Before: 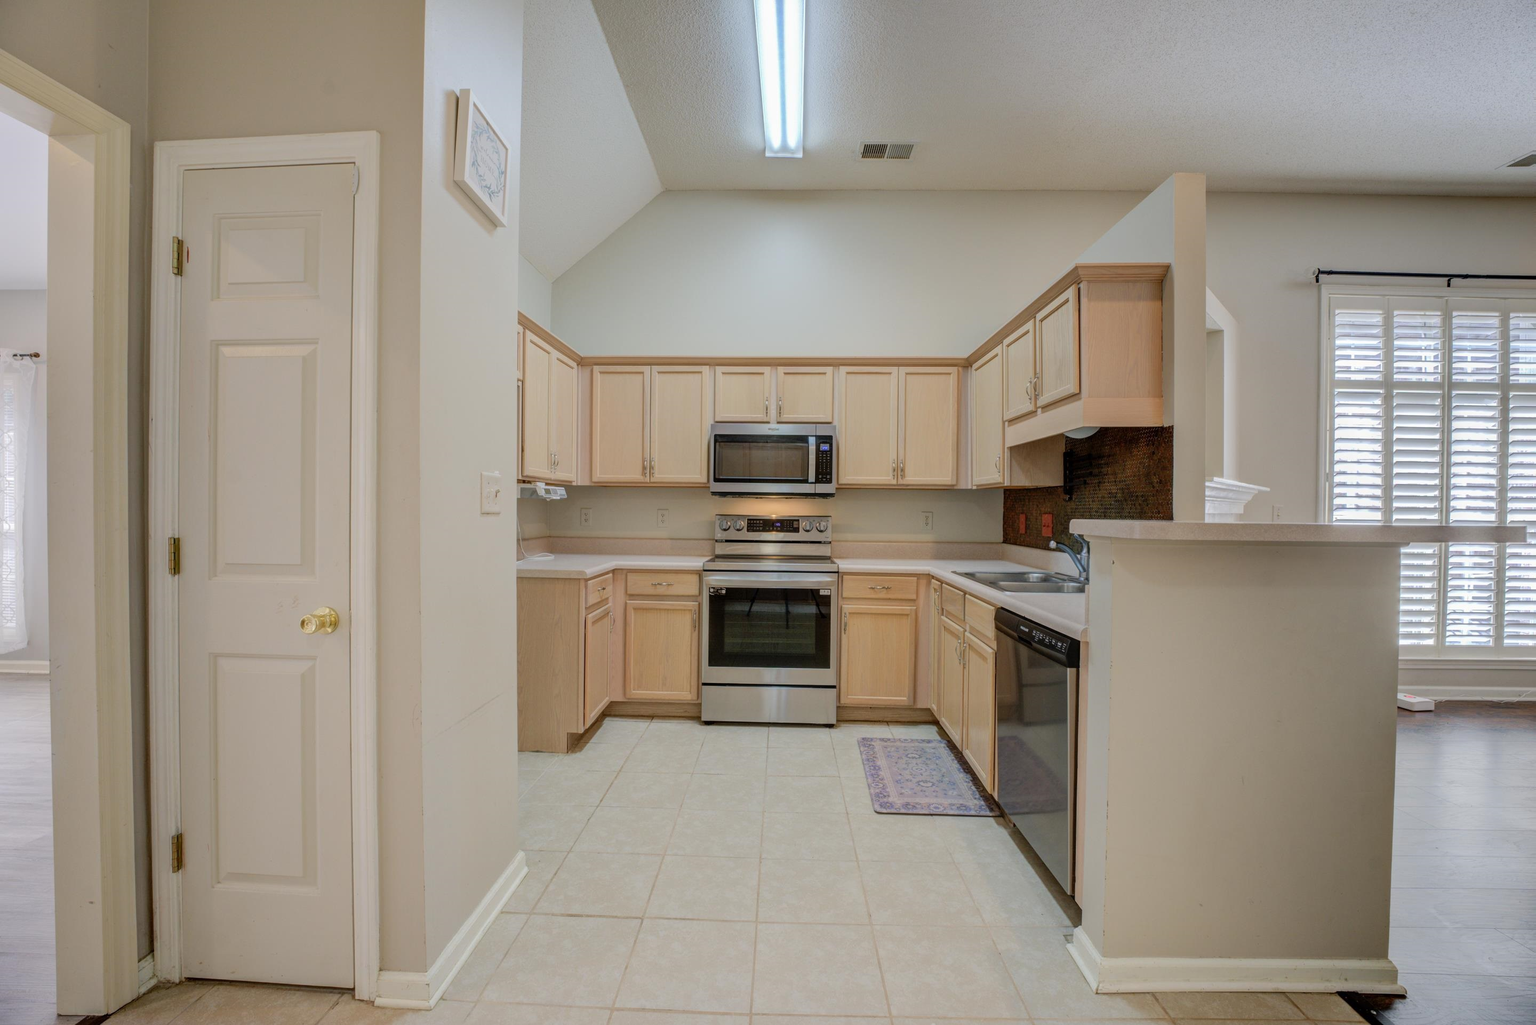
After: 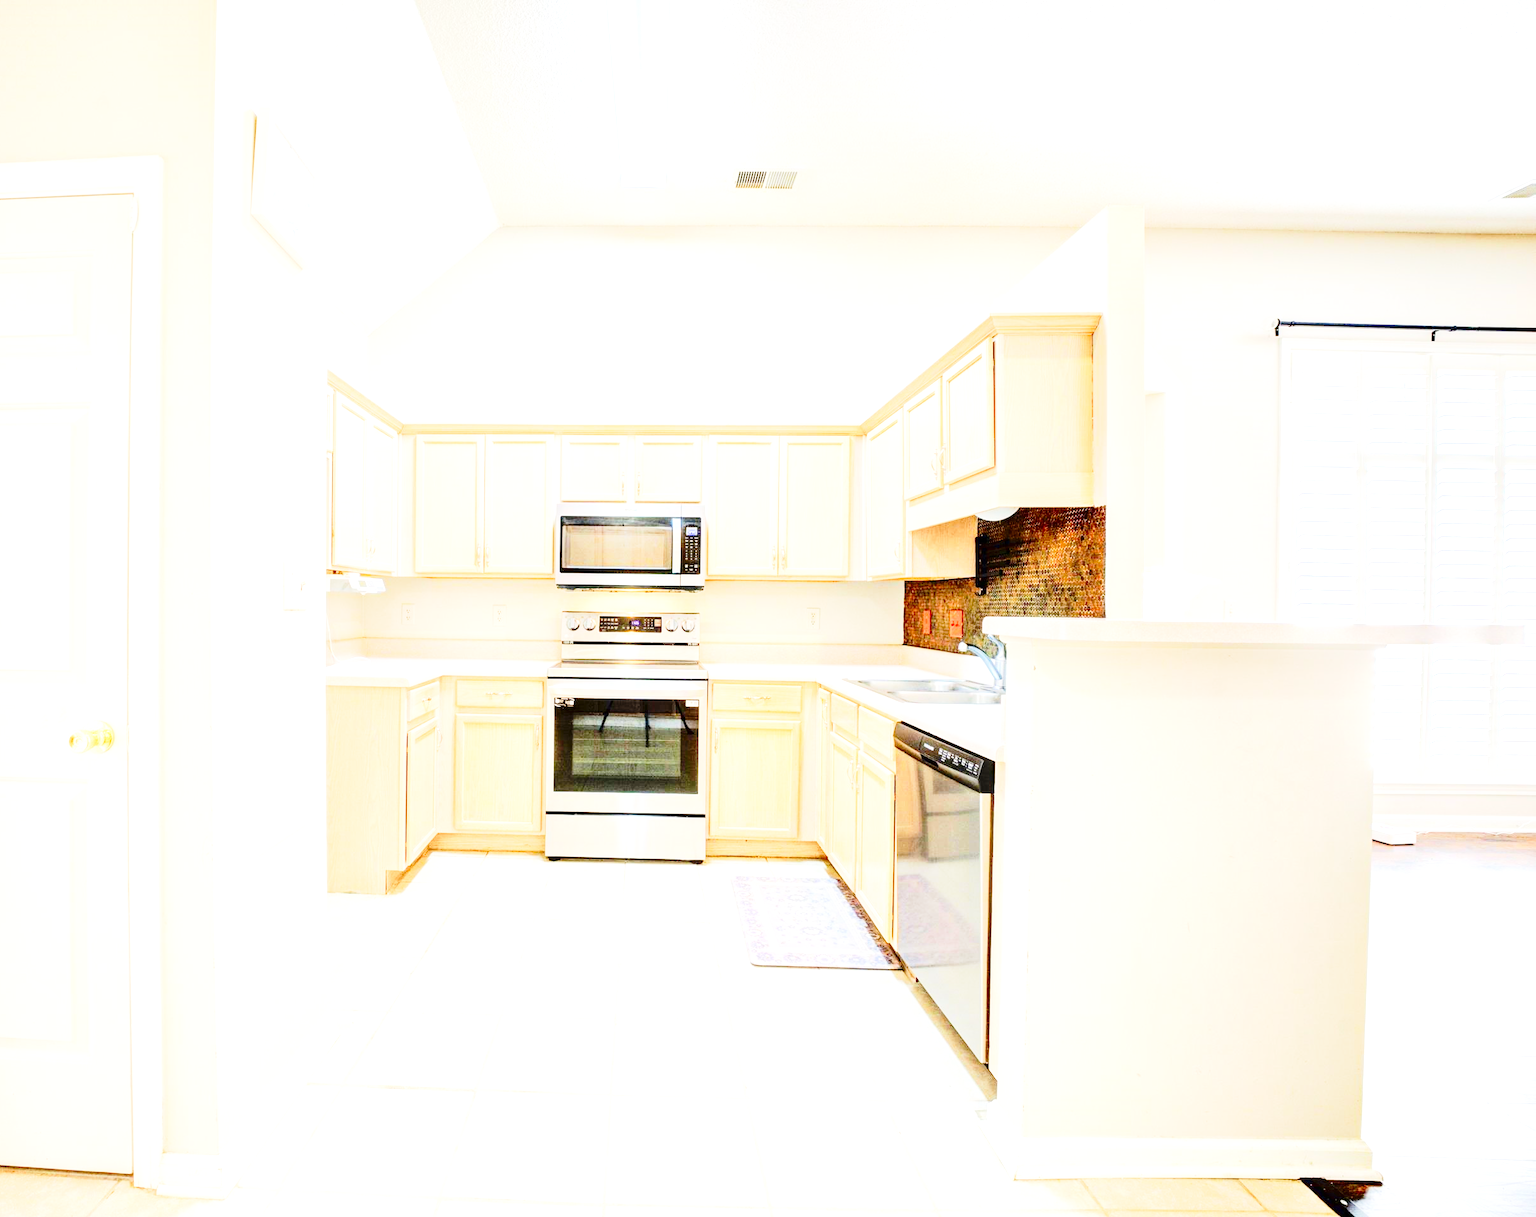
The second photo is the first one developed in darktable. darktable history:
exposure: black level correction 0, exposure 1.687 EV, compensate highlight preservation false
contrast brightness saturation: contrast 0.116, brightness -0.115, saturation 0.2
base curve: curves: ch0 [(0, 0) (0.028, 0.03) (0.121, 0.232) (0.46, 0.748) (0.859, 0.968) (1, 1)], preserve colors none
tone equalizer: -7 EV 0.142 EV, -6 EV 0.593 EV, -5 EV 1.19 EV, -4 EV 1.32 EV, -3 EV 1.16 EV, -2 EV 0.6 EV, -1 EV 0.157 EV, edges refinement/feathering 500, mask exposure compensation -1.57 EV, preserve details guided filter
crop: left 15.825%
